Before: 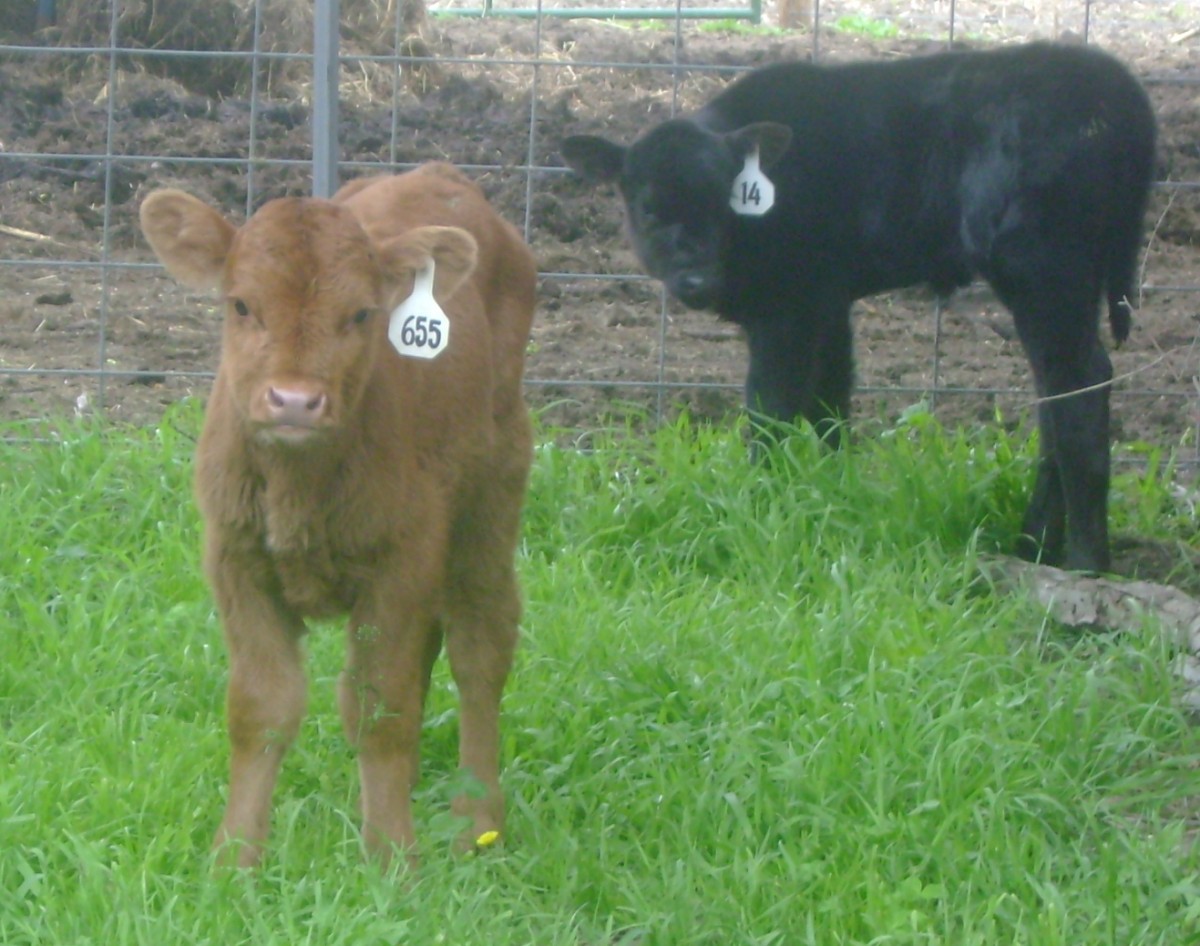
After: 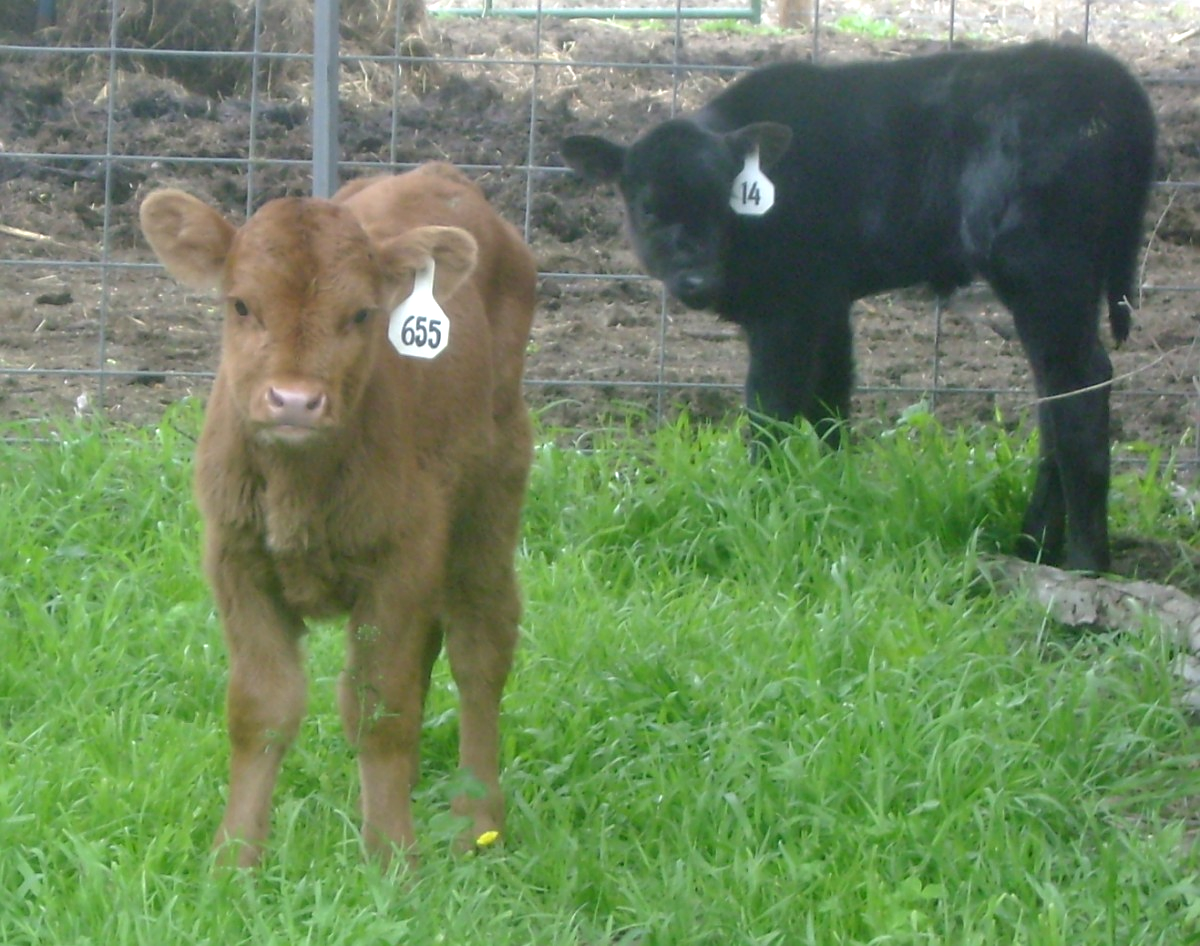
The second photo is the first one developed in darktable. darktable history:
sharpen: on, module defaults
contrast equalizer: y [[0.514, 0.573, 0.581, 0.508, 0.5, 0.5], [0.5 ×6], [0.5 ×6], [0 ×6], [0 ×6]]
